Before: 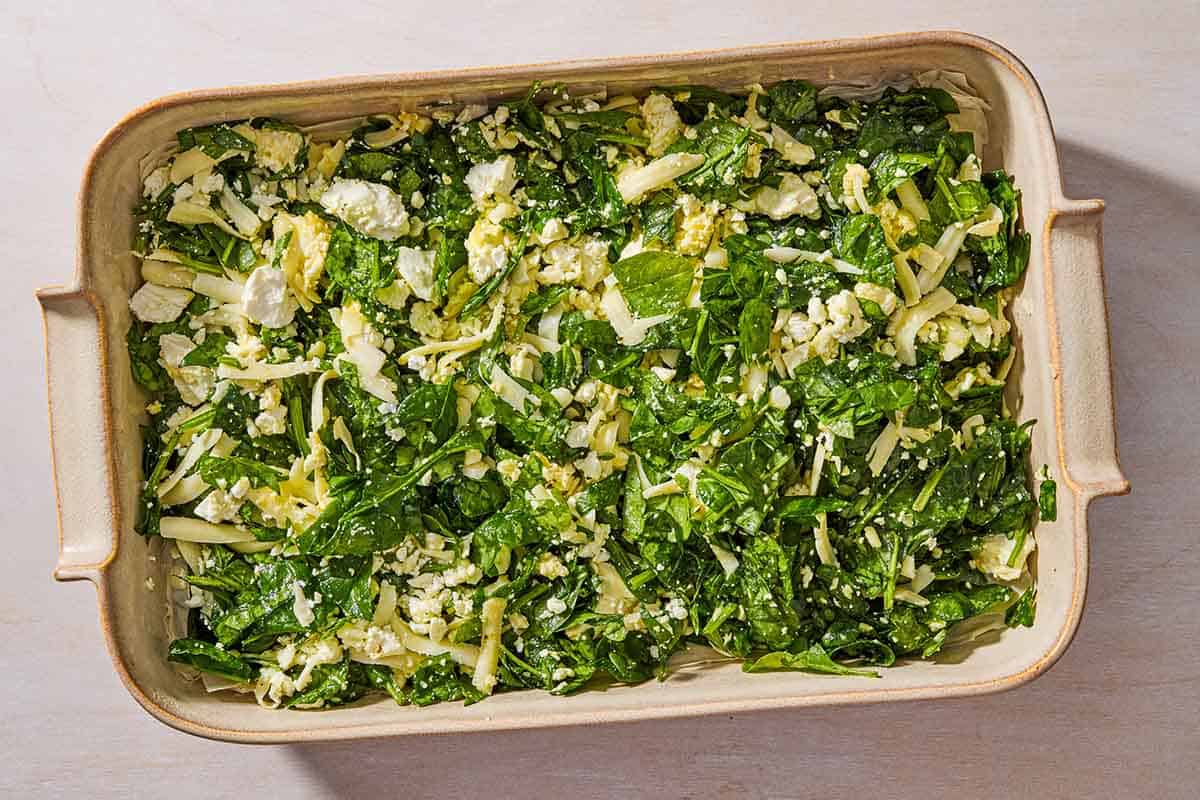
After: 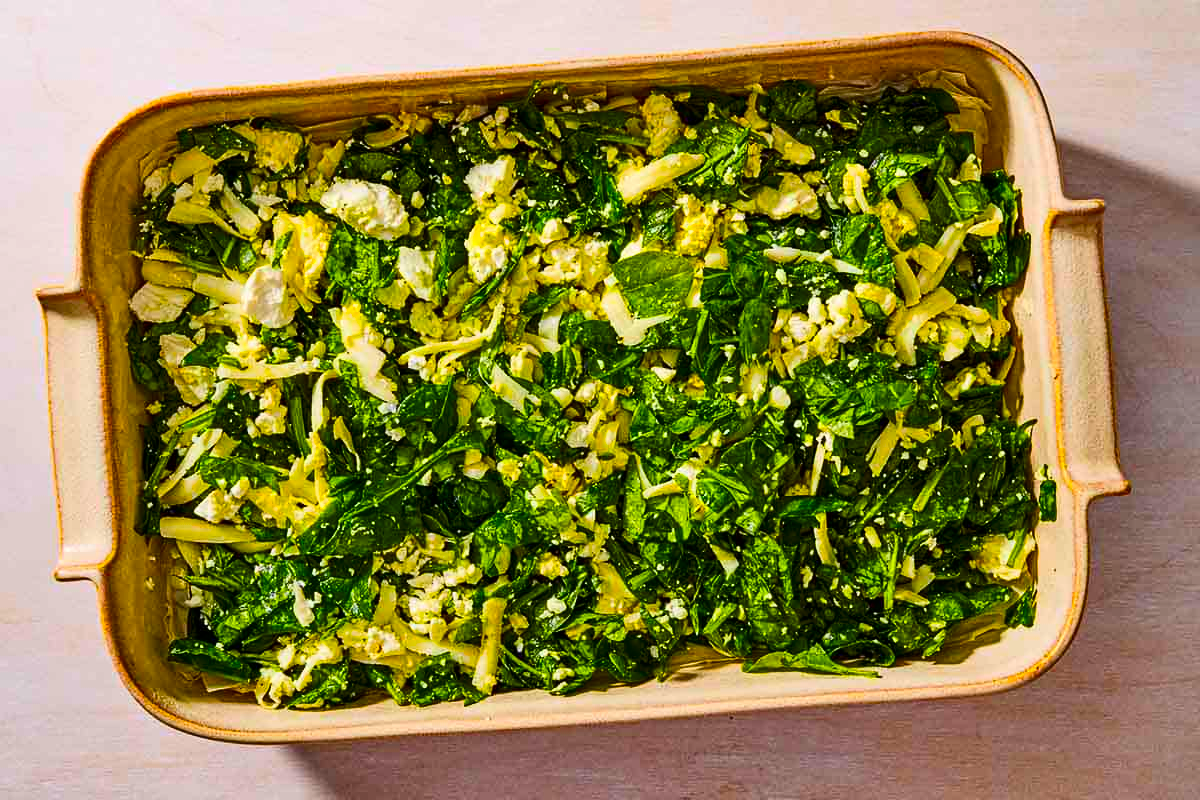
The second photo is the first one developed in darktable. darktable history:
color balance: output saturation 110%
color balance rgb: linear chroma grading › global chroma 15%, perceptual saturation grading › global saturation 30%
contrast brightness saturation: contrast 0.21, brightness -0.11, saturation 0.21
